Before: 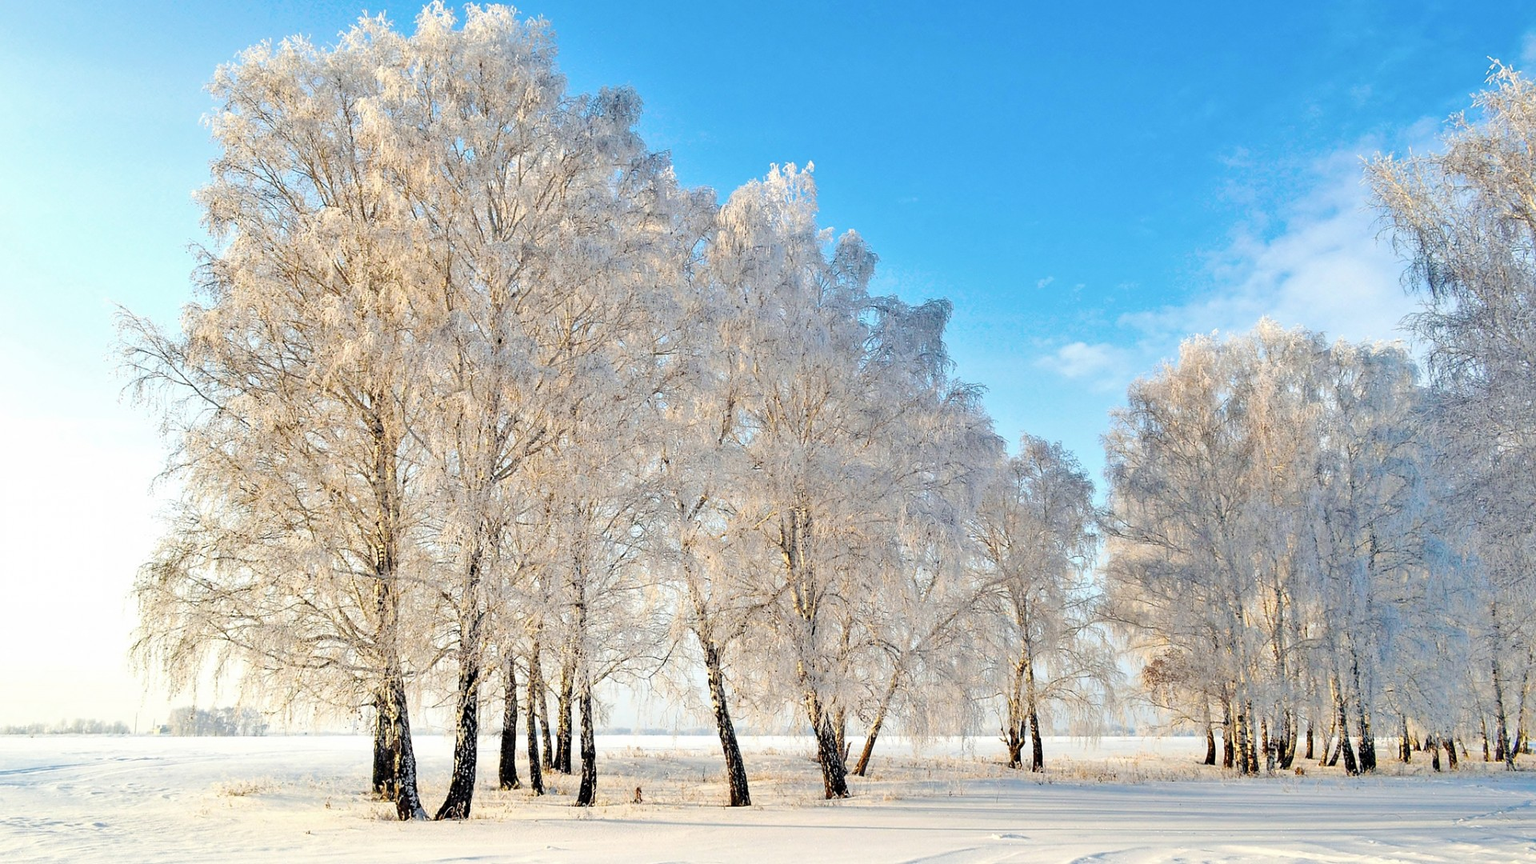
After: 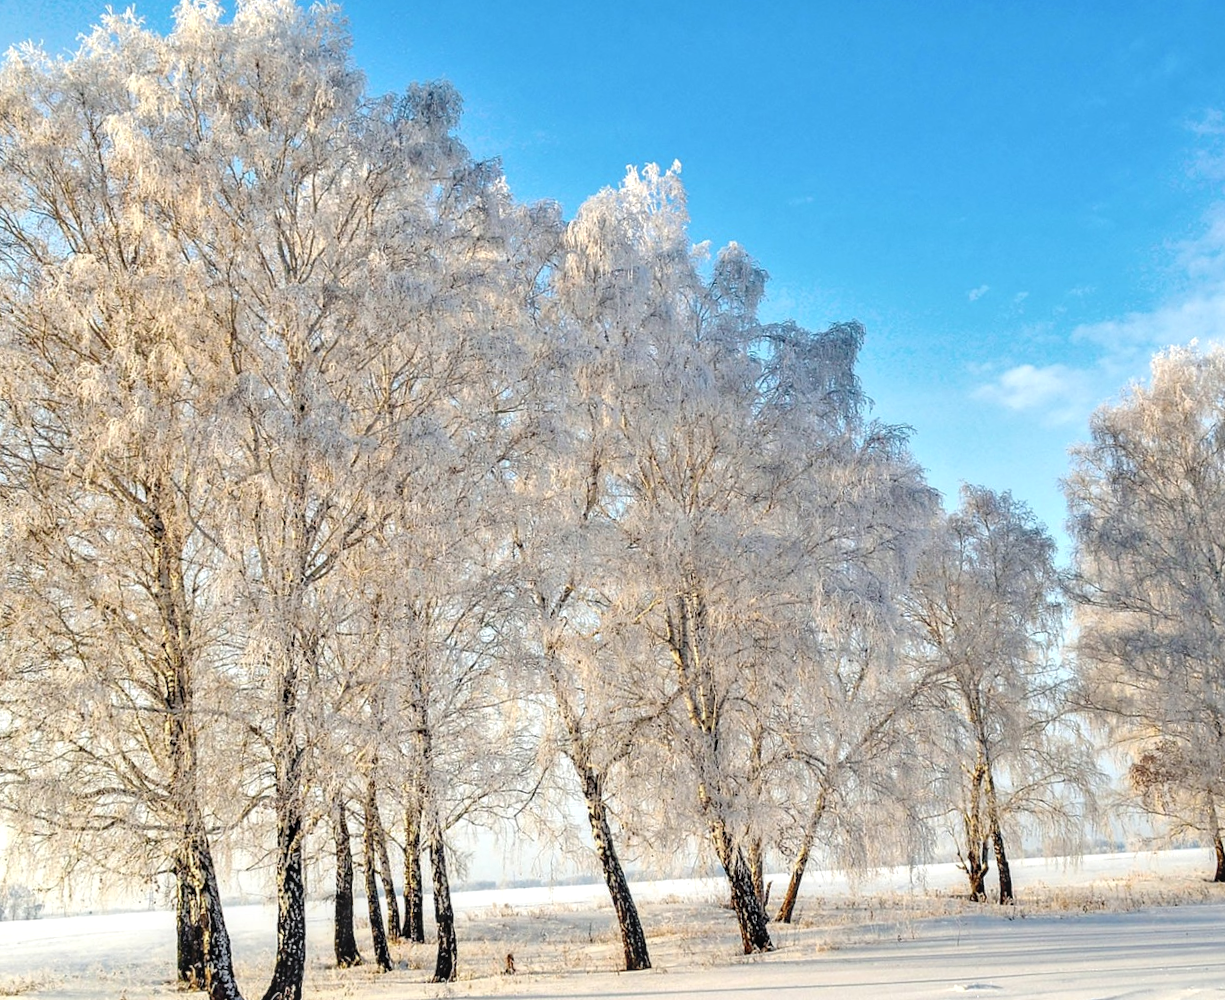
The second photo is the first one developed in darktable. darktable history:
rotate and perspective: rotation -3.52°, crop left 0.036, crop right 0.964, crop top 0.081, crop bottom 0.919
crop and rotate: left 15.055%, right 18.278%
local contrast: detail 130%
